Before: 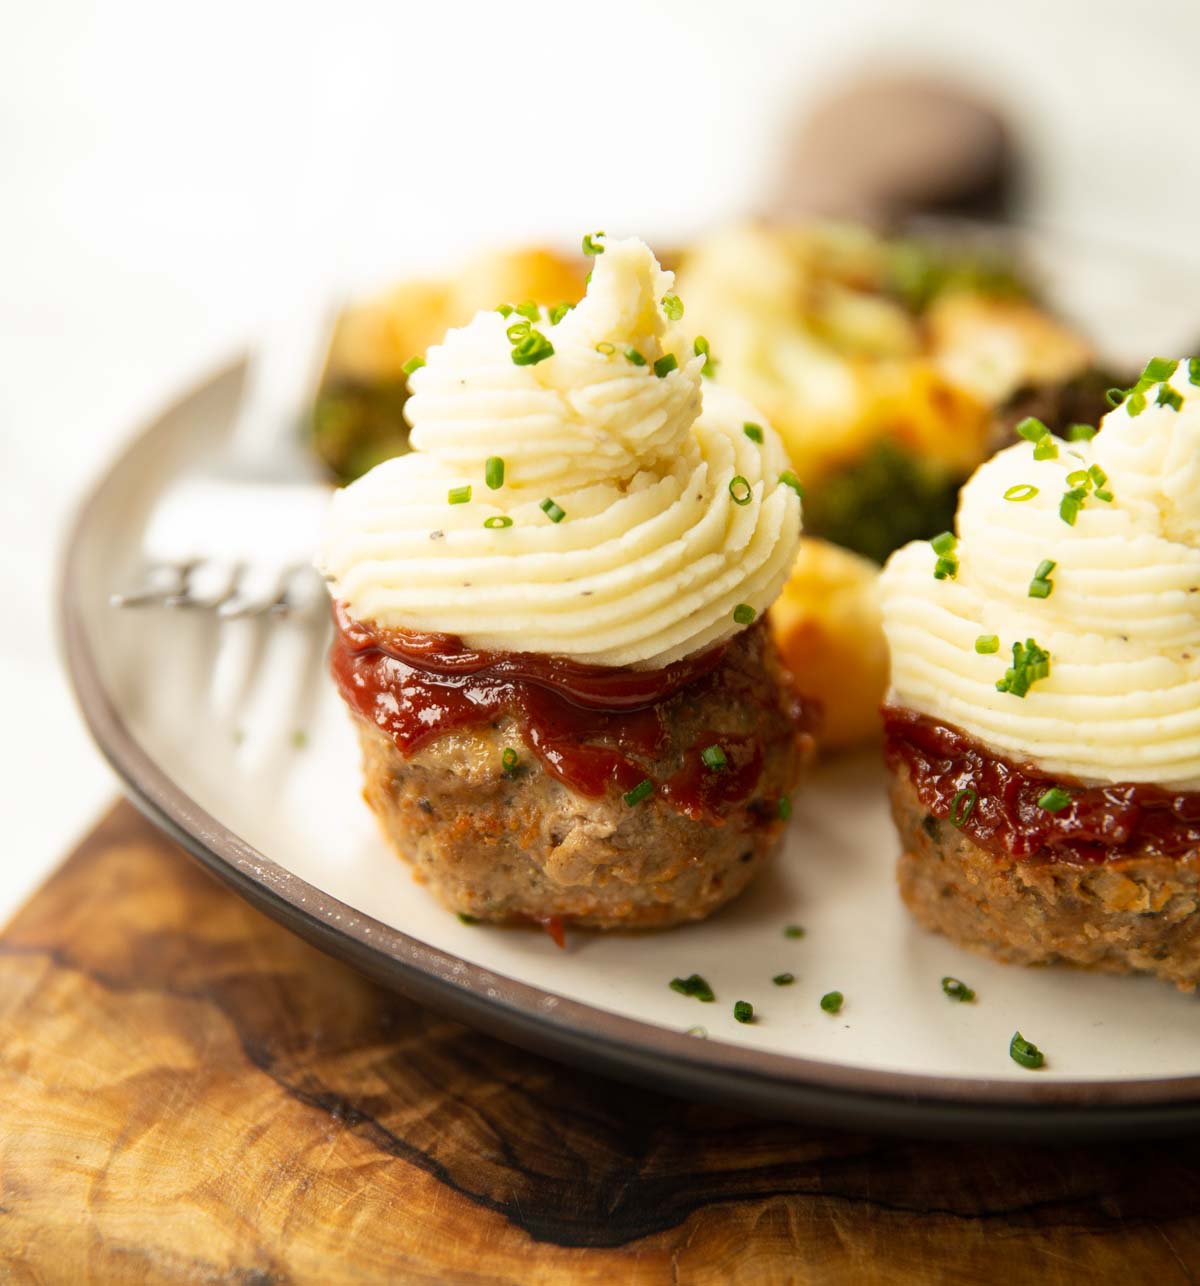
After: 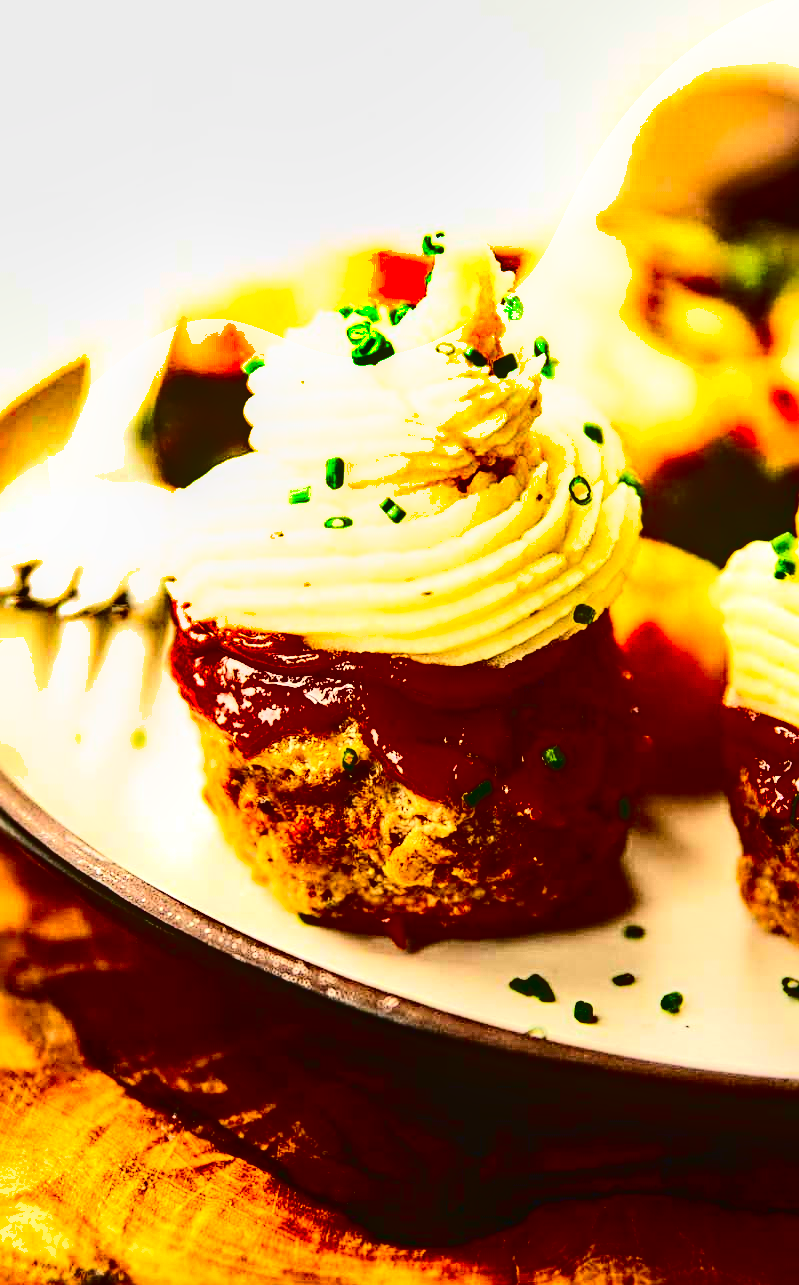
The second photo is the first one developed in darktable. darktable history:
shadows and highlights: shadows 20.91, highlights -82.73, soften with gaussian
exposure: black level correction 0, exposure 0.7 EV, compensate exposure bias true, compensate highlight preservation false
crop and rotate: left 13.342%, right 19.991%
local contrast: on, module defaults
contrast brightness saturation: contrast 0.77, brightness -1, saturation 1
sharpen: radius 4
